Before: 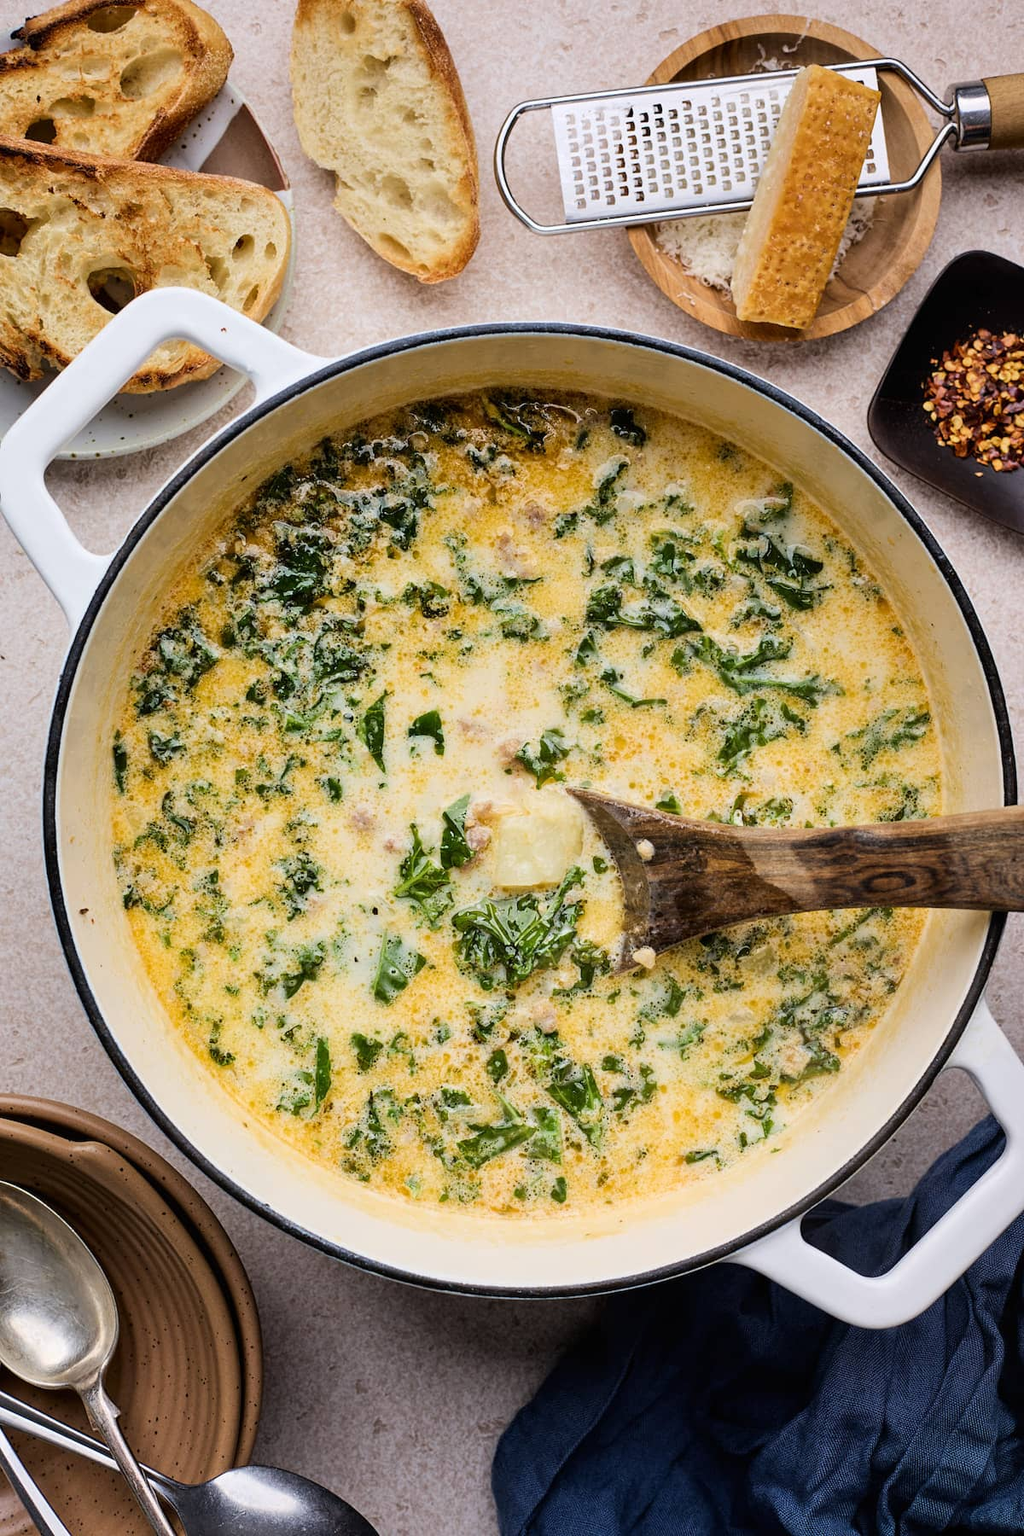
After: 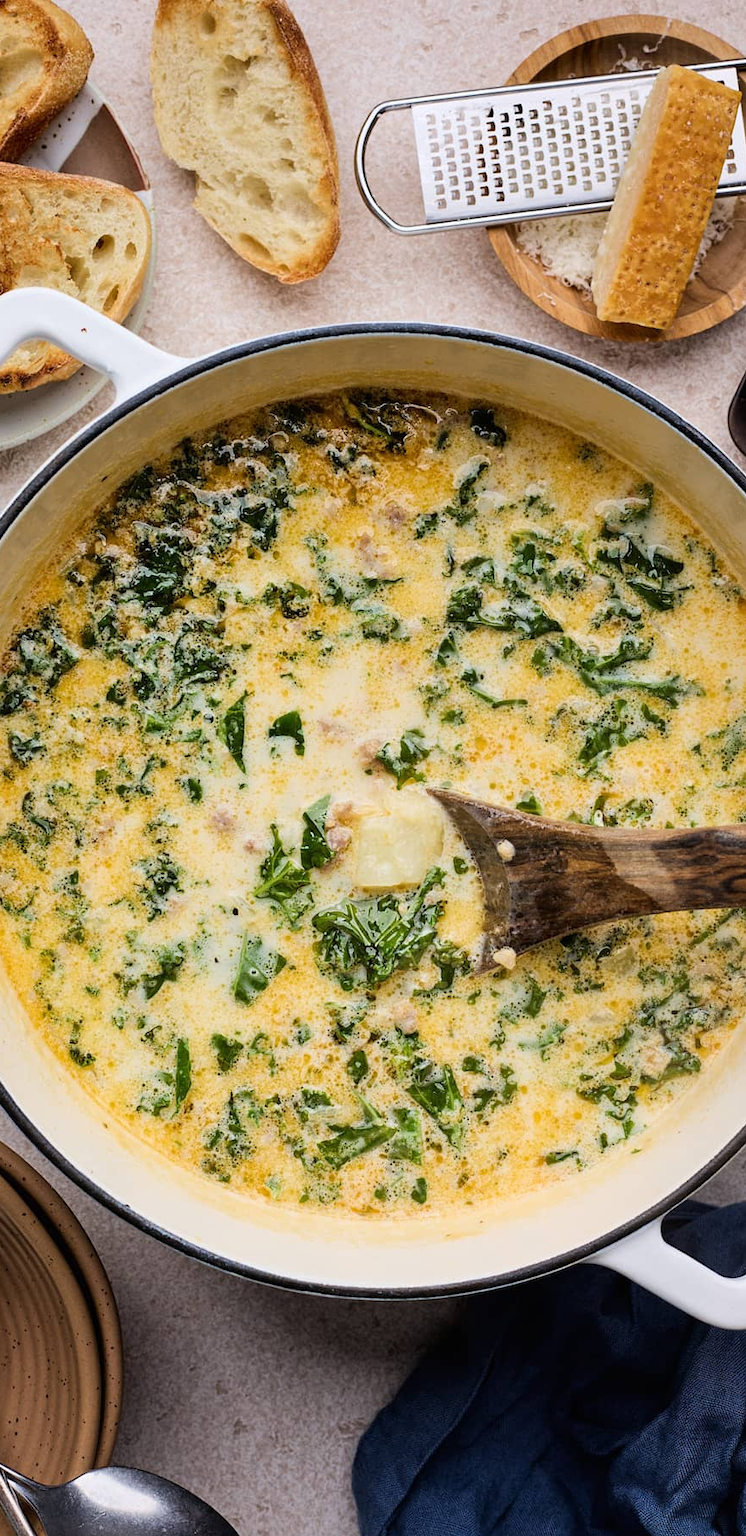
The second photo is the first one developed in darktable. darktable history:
crop: left 13.712%, top 0%, right 13.39%
